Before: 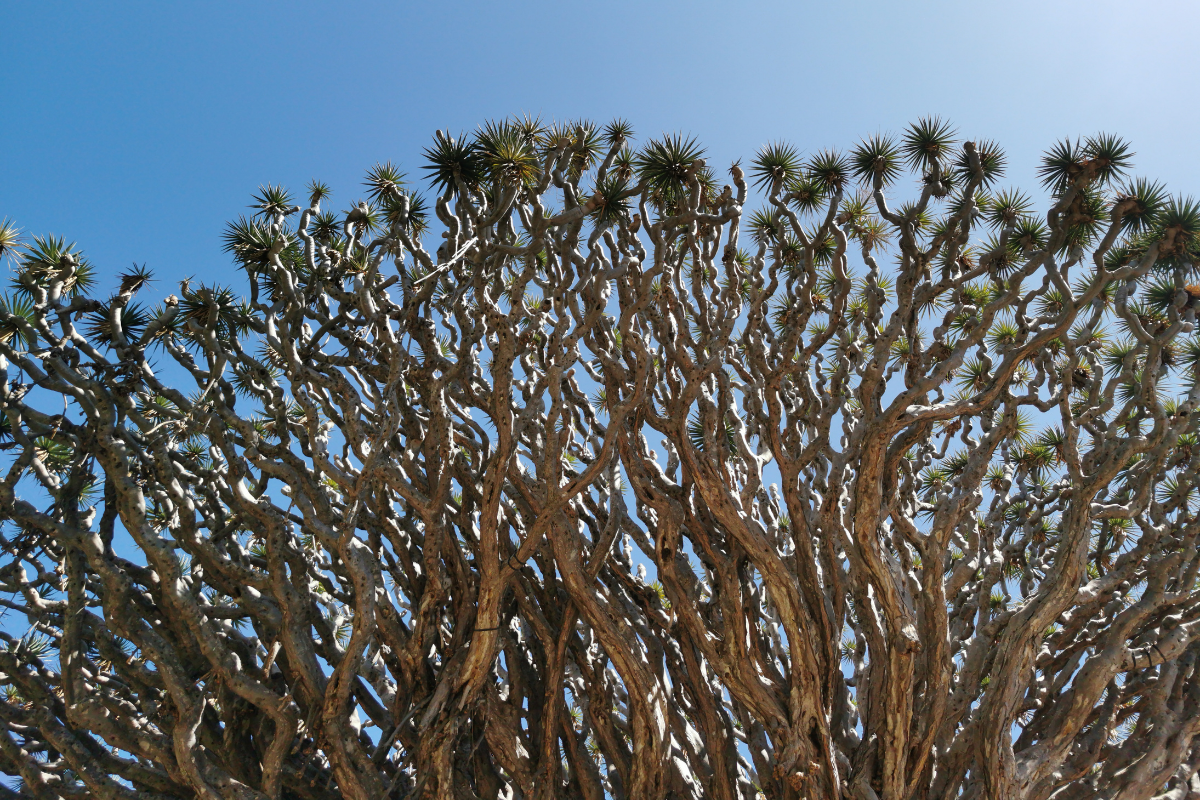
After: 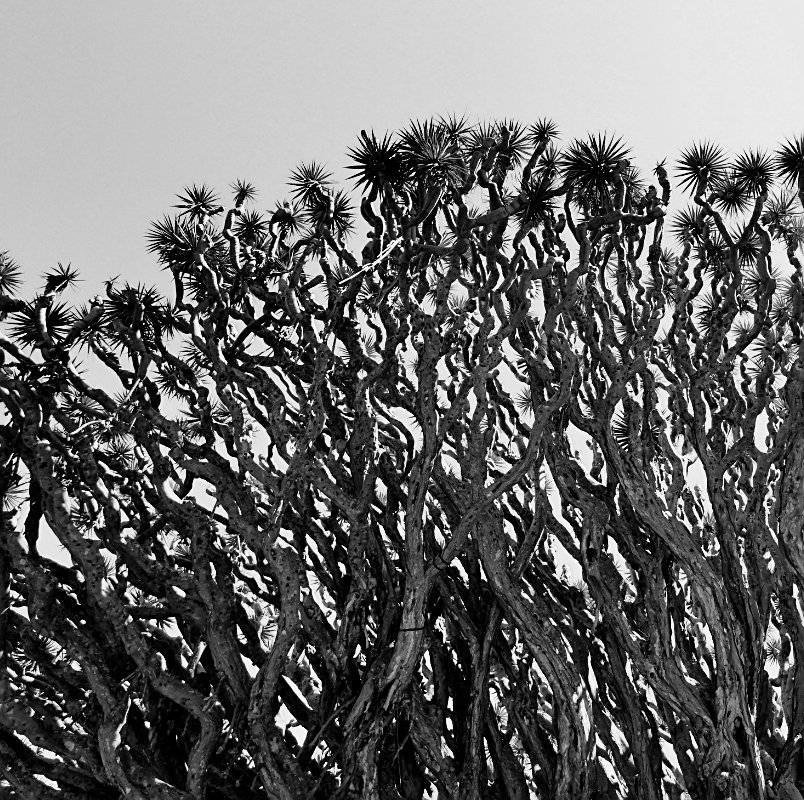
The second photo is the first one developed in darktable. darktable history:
sharpen: amount 0.548
filmic rgb: middle gray luminance 10.24%, black relative exposure -8.64 EV, white relative exposure 3.34 EV, target black luminance 0%, hardness 5.2, latitude 44.61%, contrast 1.311, highlights saturation mix 4.57%, shadows ↔ highlights balance 25.2%
color zones: curves: ch0 [(0, 0.613) (0.01, 0.613) (0.245, 0.448) (0.498, 0.529) (0.642, 0.665) (0.879, 0.777) (0.99, 0.613)]; ch1 [(0, 0) (0.143, 0) (0.286, 0) (0.429, 0) (0.571, 0) (0.714, 0) (0.857, 0)]
crop and rotate: left 6.298%, right 26.678%
